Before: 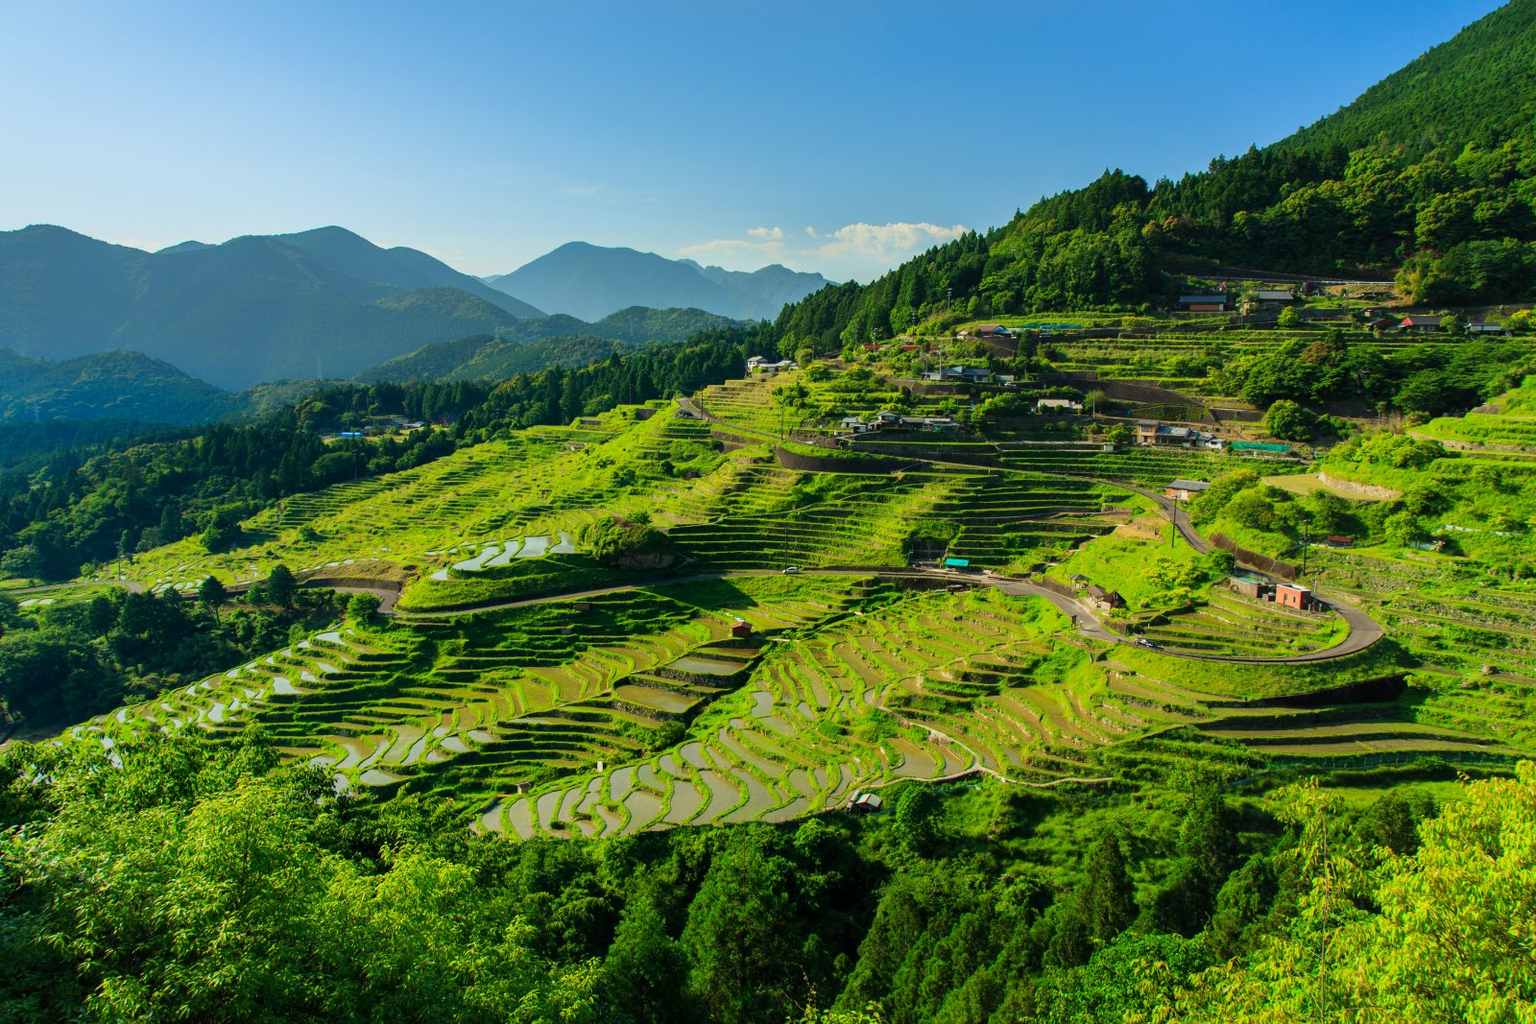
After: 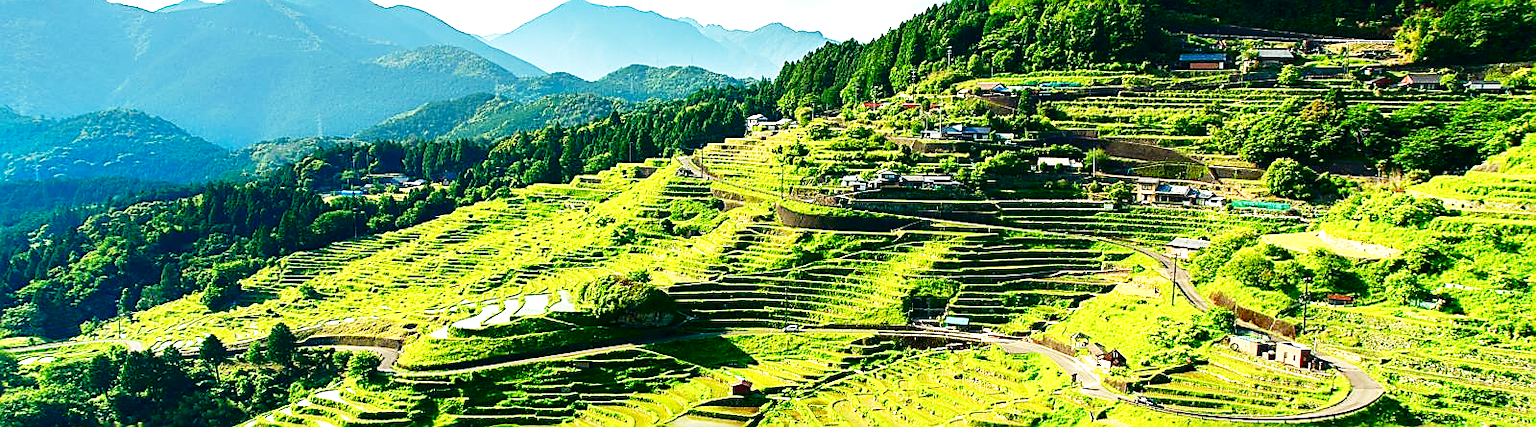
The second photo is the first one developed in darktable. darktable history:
base curve: curves: ch0 [(0, 0) (0.028, 0.03) (0.121, 0.232) (0.46, 0.748) (0.859, 0.968) (1, 1)], preserve colors none
exposure: black level correction 0, exposure 1.2 EV, compensate highlight preservation false
sharpen: radius 1.392, amount 1.245, threshold 0.667
crop and rotate: top 23.69%, bottom 34.596%
contrast brightness saturation: brightness -0.249, saturation 0.197
